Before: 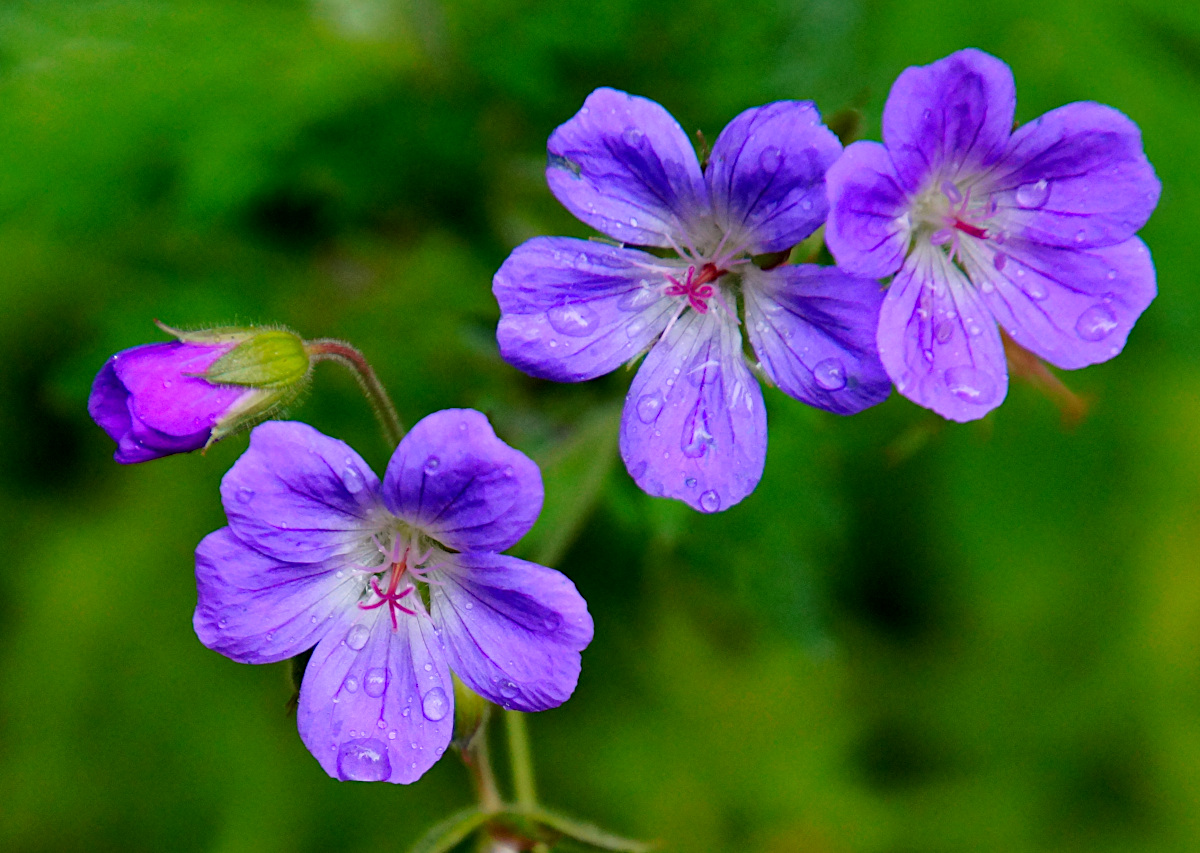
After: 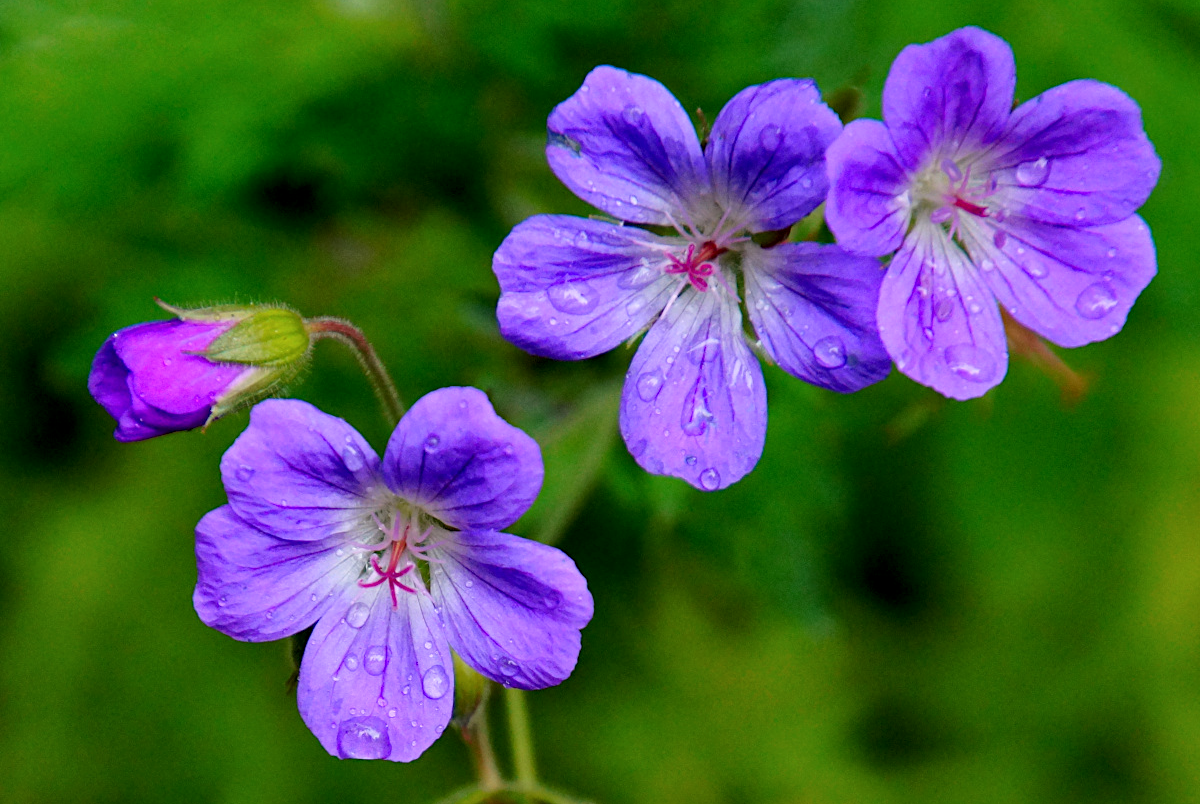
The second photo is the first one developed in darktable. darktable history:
crop and rotate: top 2.617%, bottom 3.044%
local contrast: highlights 106%, shadows 103%, detail 120%, midtone range 0.2
